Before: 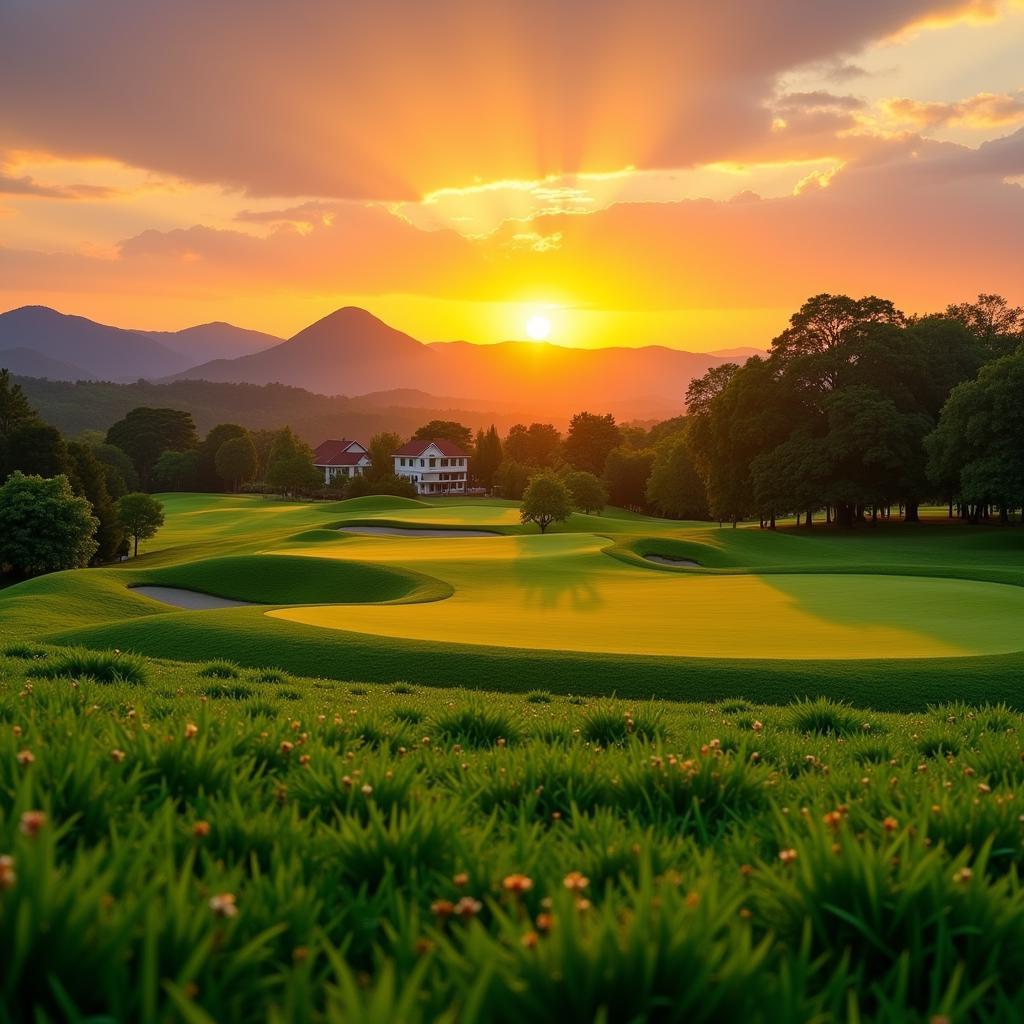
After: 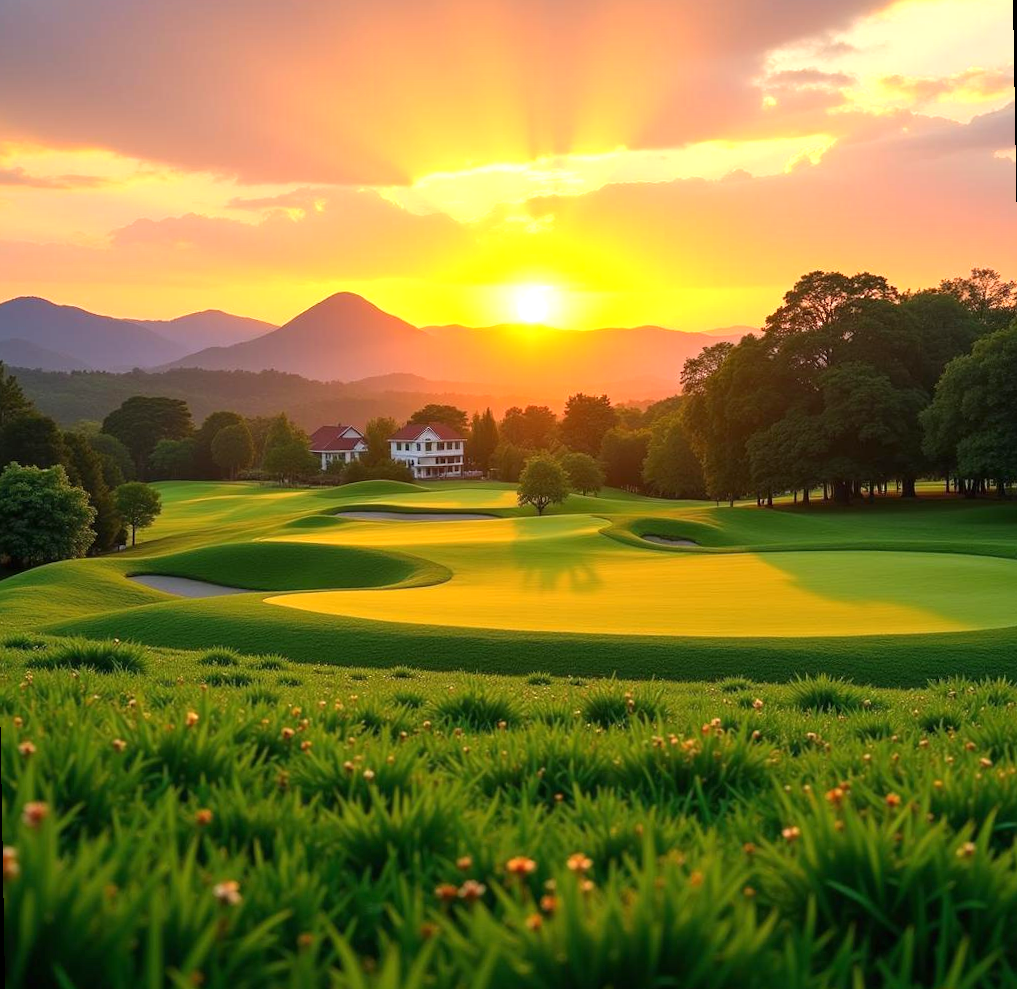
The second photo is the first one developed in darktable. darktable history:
exposure: black level correction 0, exposure 0.7 EV, compensate exposure bias true, compensate highlight preservation false
rotate and perspective: rotation -1°, crop left 0.011, crop right 0.989, crop top 0.025, crop bottom 0.975
